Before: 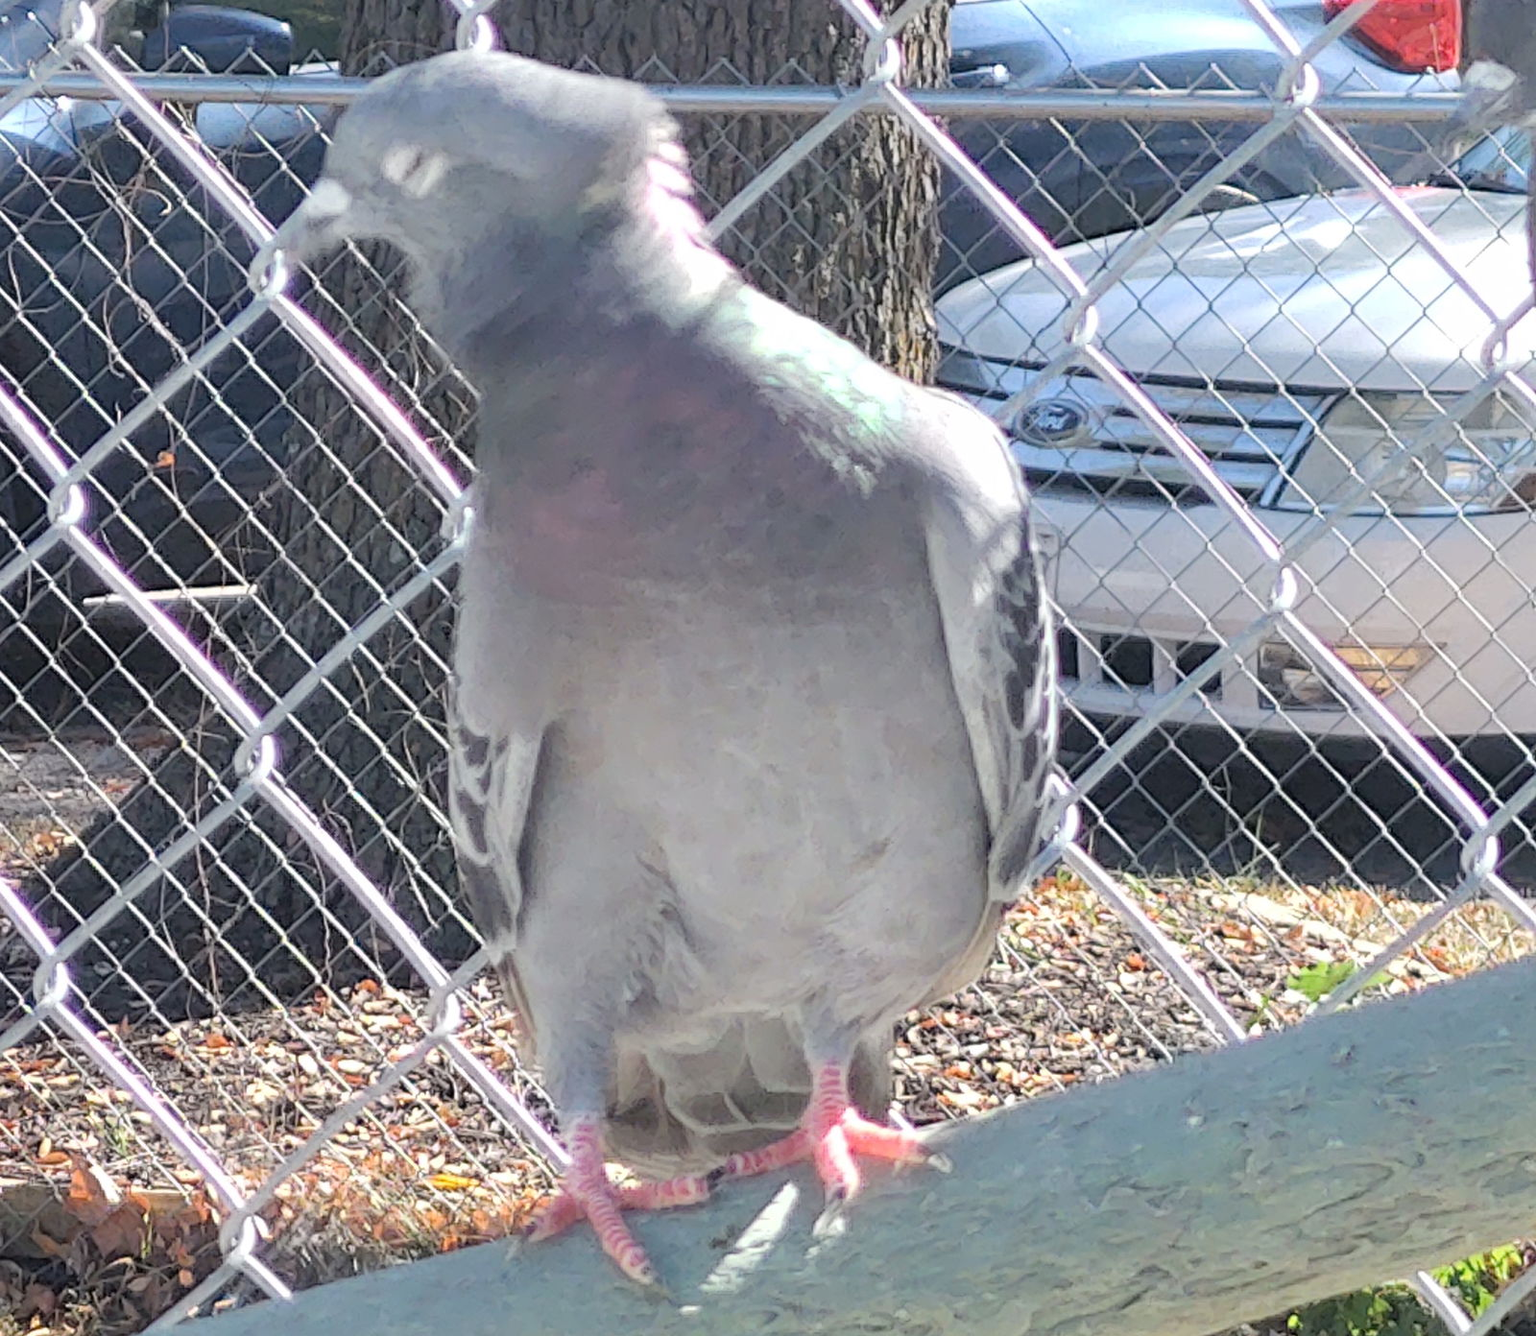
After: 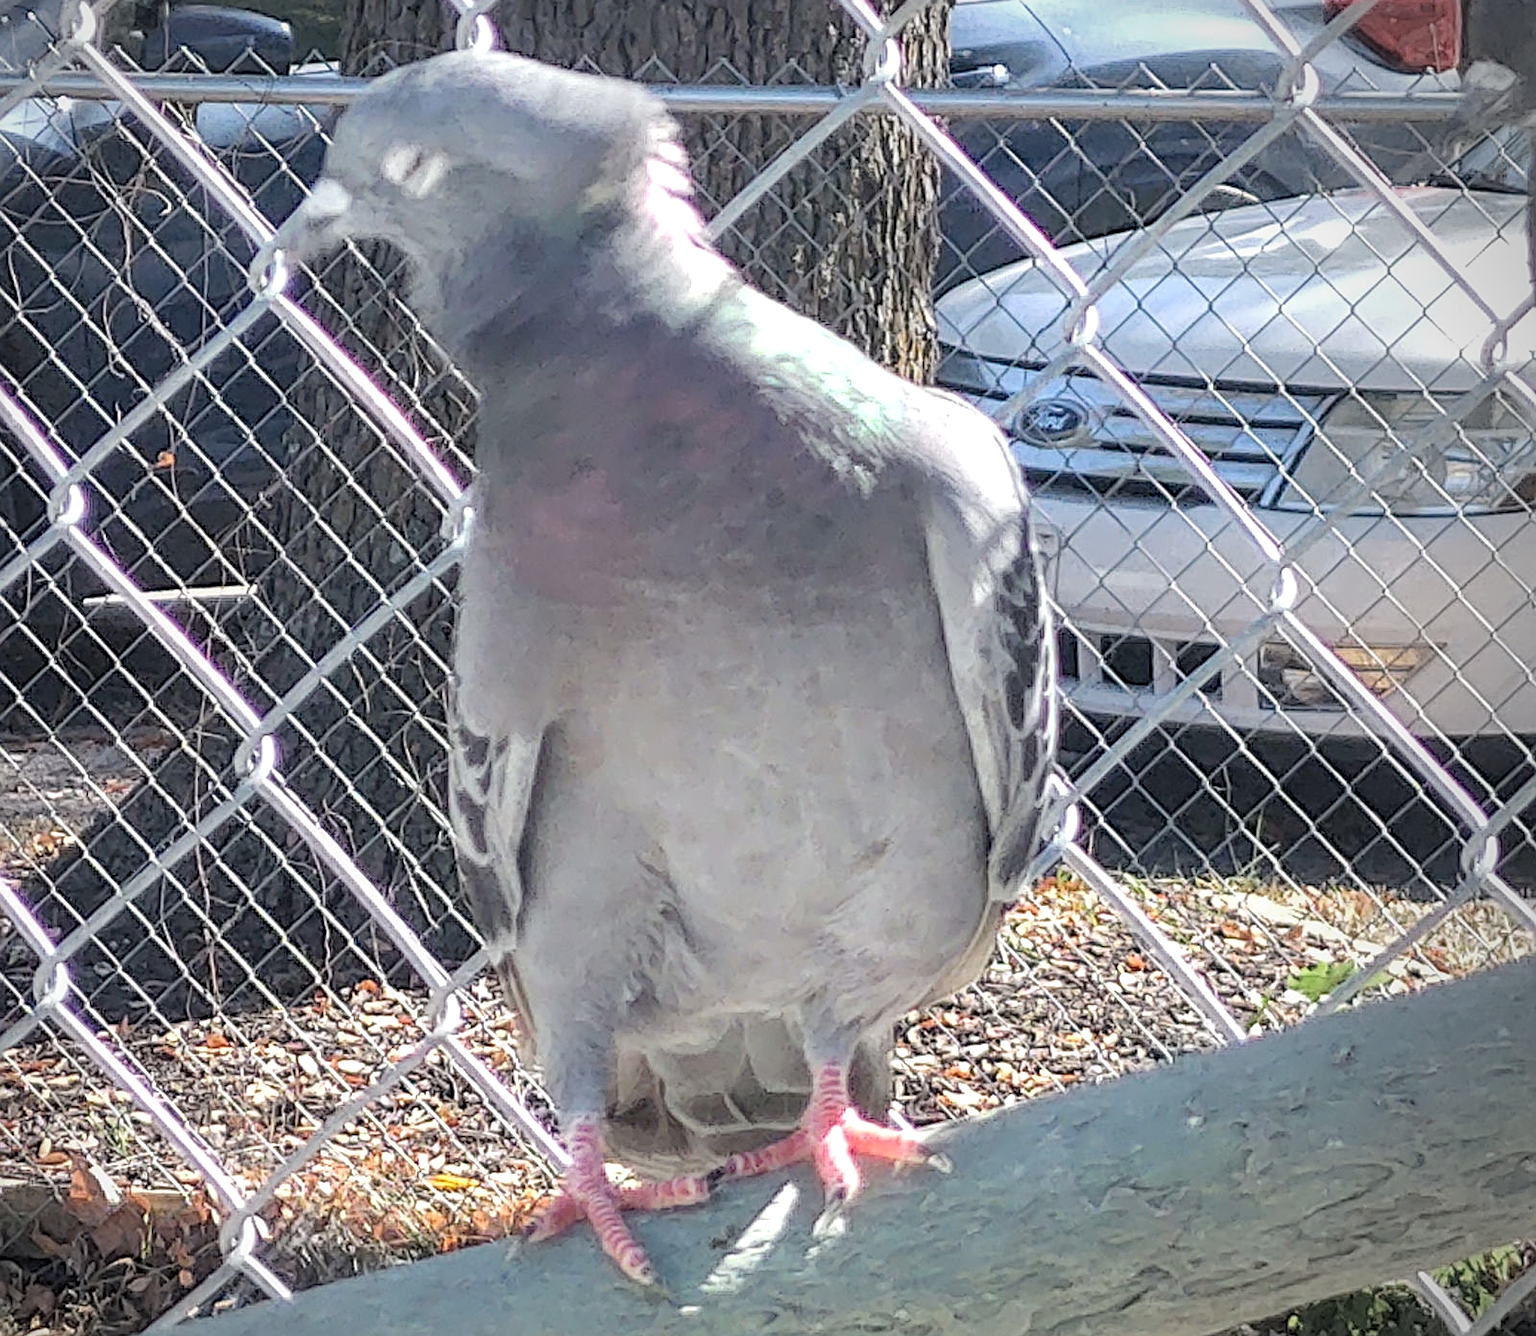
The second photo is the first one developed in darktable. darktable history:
sharpen: on, module defaults
vignetting: center (-0.15, 0.013)
local contrast: detail 130%
